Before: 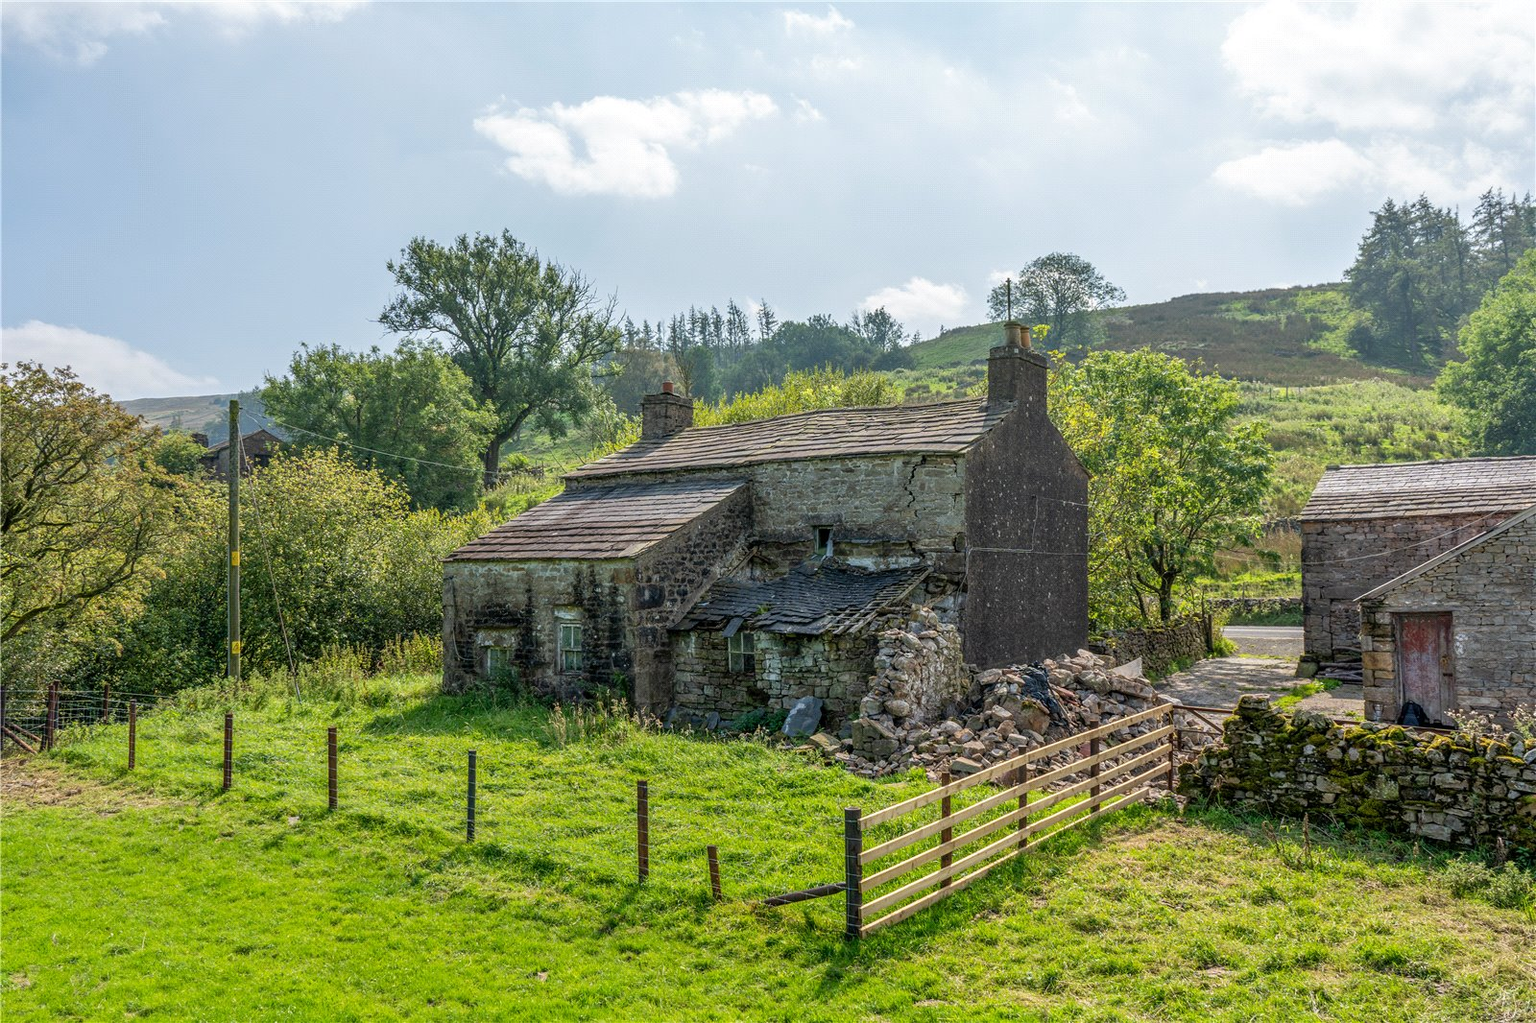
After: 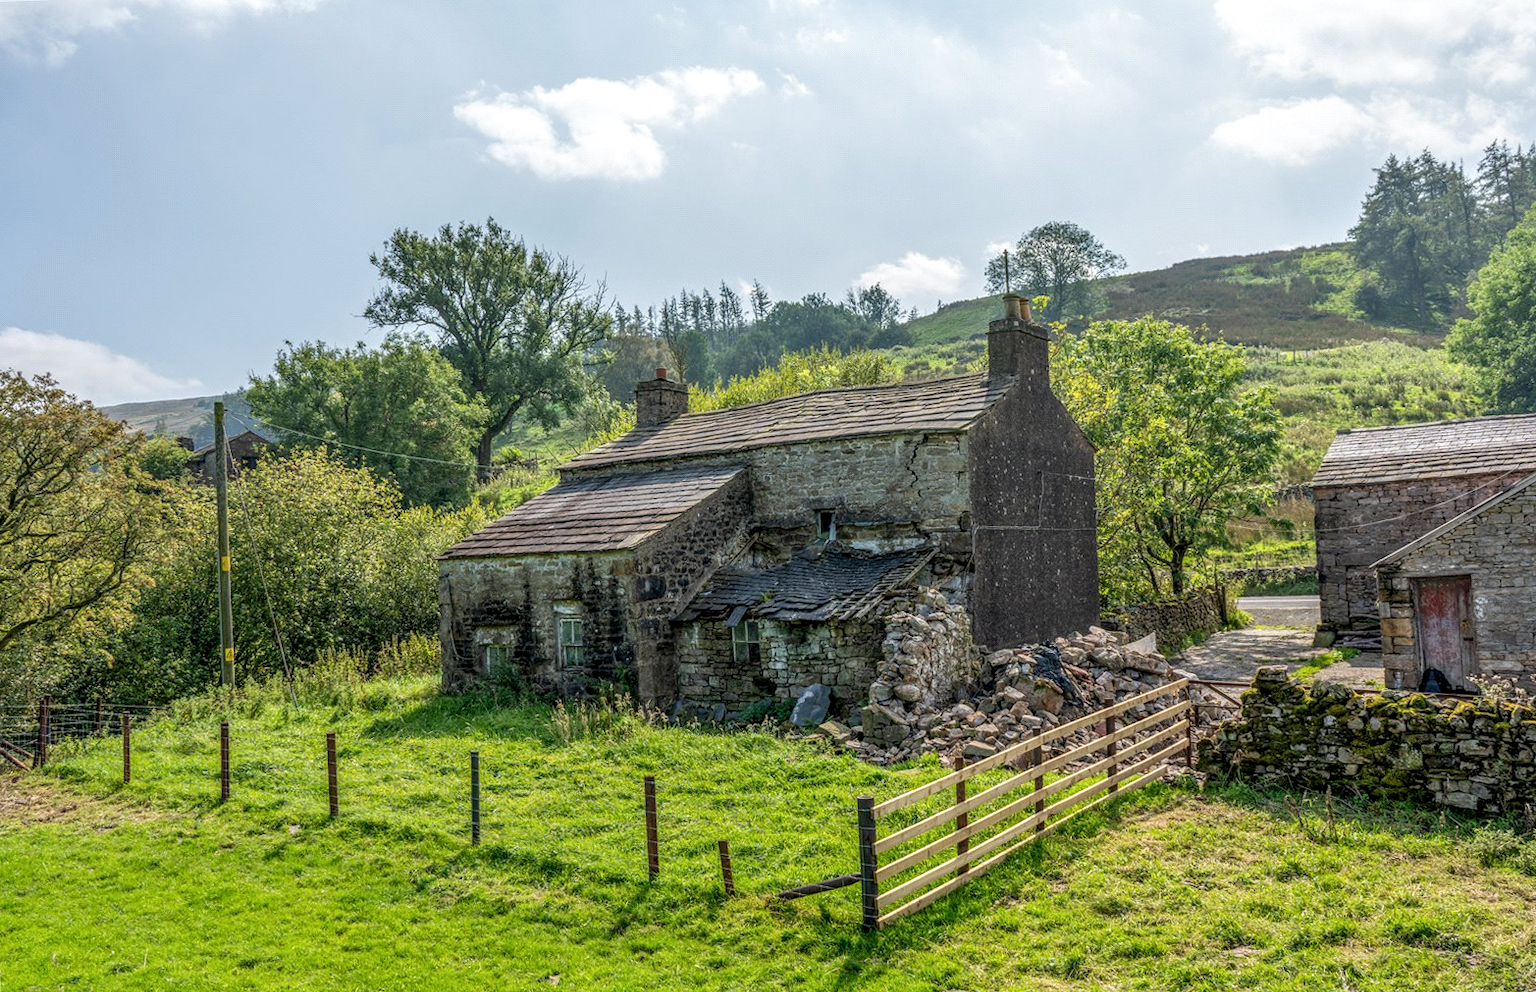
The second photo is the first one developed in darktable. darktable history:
exposure: compensate highlight preservation false
local contrast: on, module defaults
rotate and perspective: rotation -2°, crop left 0.022, crop right 0.978, crop top 0.049, crop bottom 0.951
